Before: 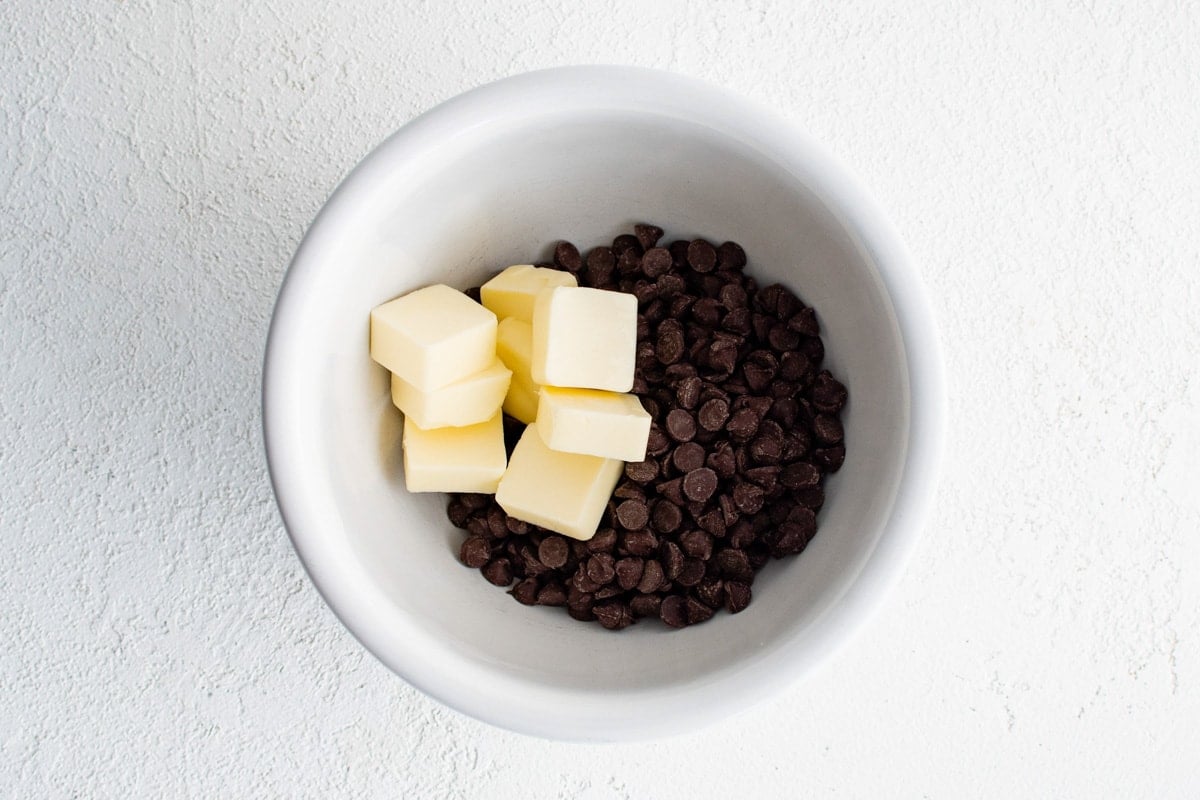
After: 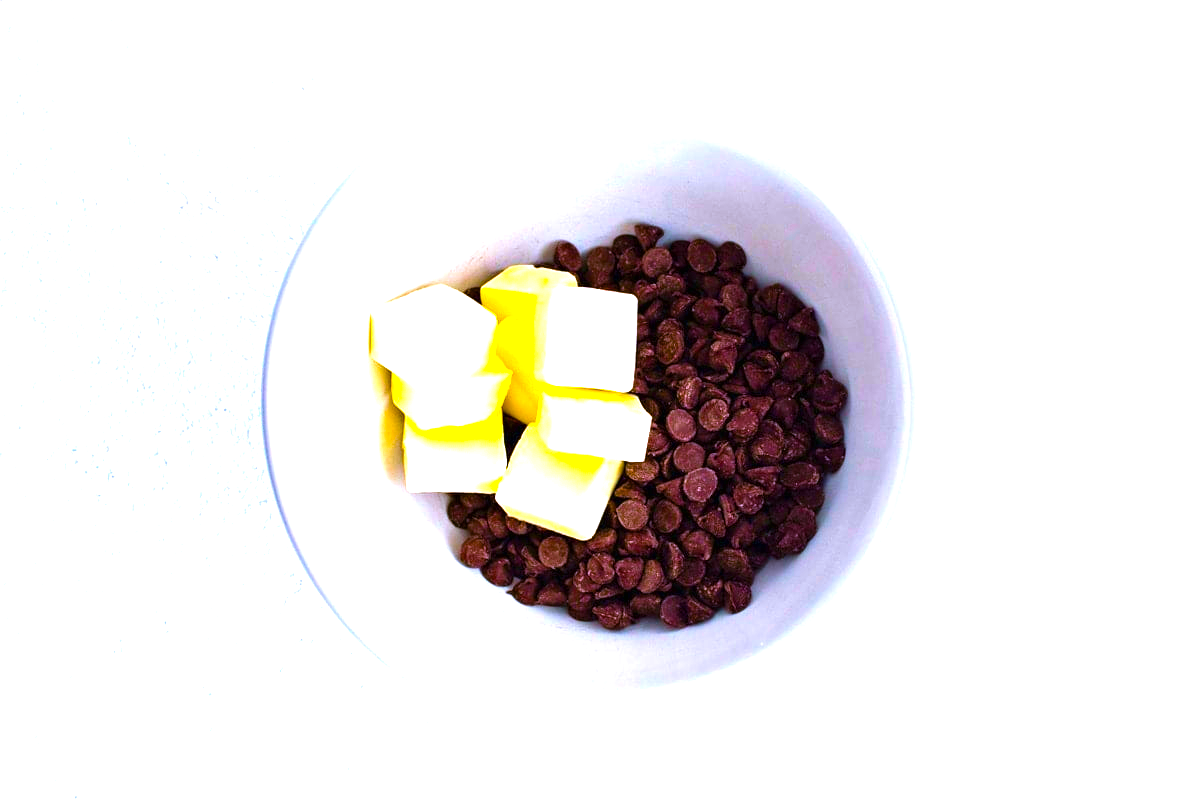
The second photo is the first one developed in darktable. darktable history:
exposure: black level correction 0, exposure 0.5 EV, compensate exposure bias true, compensate highlight preservation false
white balance: red 0.967, blue 1.119, emerald 0.756
color balance rgb: linear chroma grading › global chroma 42%, perceptual saturation grading › global saturation 42%, perceptual brilliance grading › global brilliance 25%, global vibrance 33%
velvia: on, module defaults
